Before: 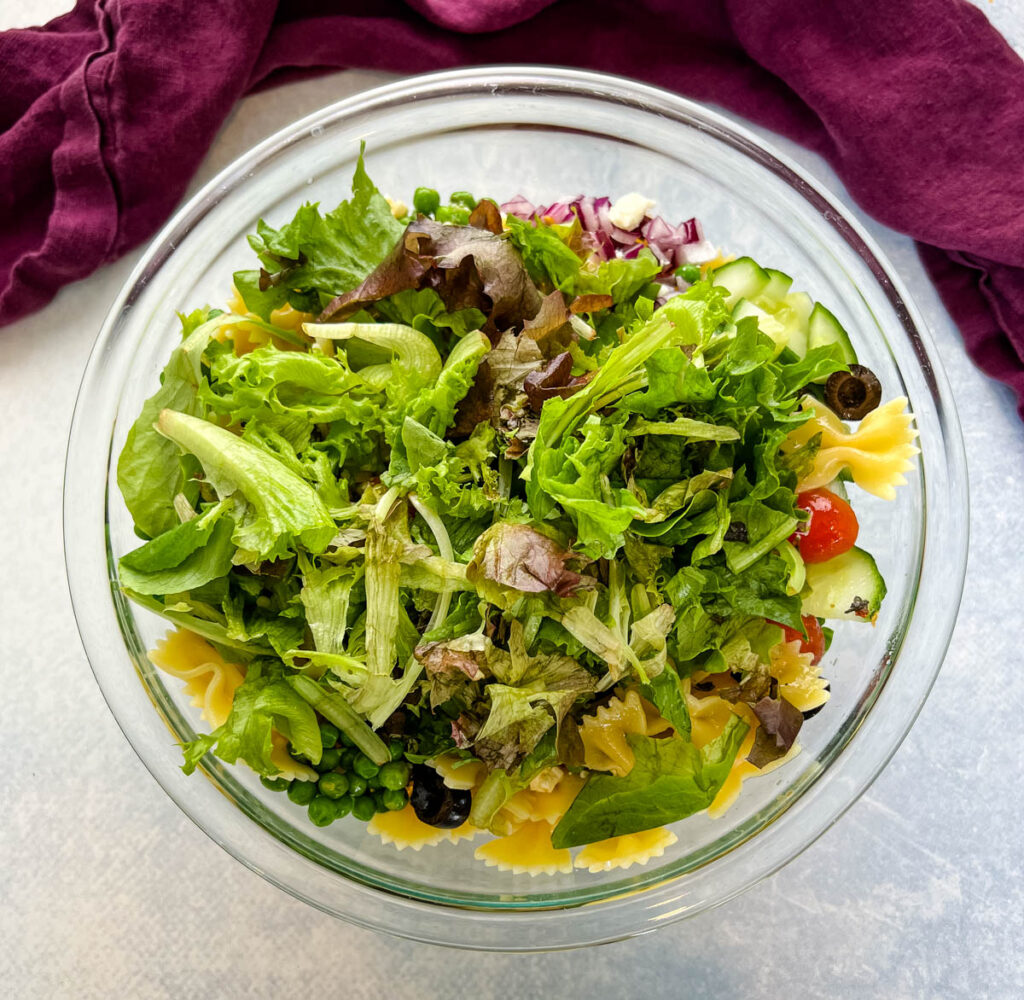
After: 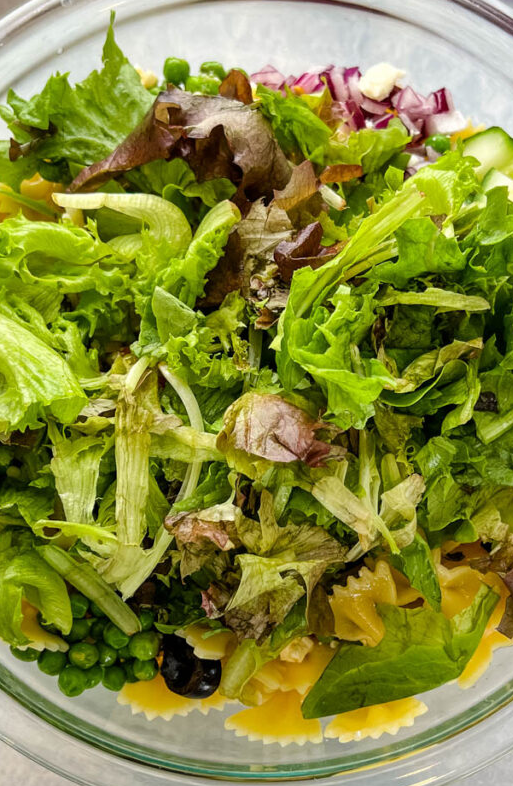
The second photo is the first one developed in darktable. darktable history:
crop and rotate: angle 0.018°, left 24.44%, top 13.049%, right 25.419%, bottom 8.288%
